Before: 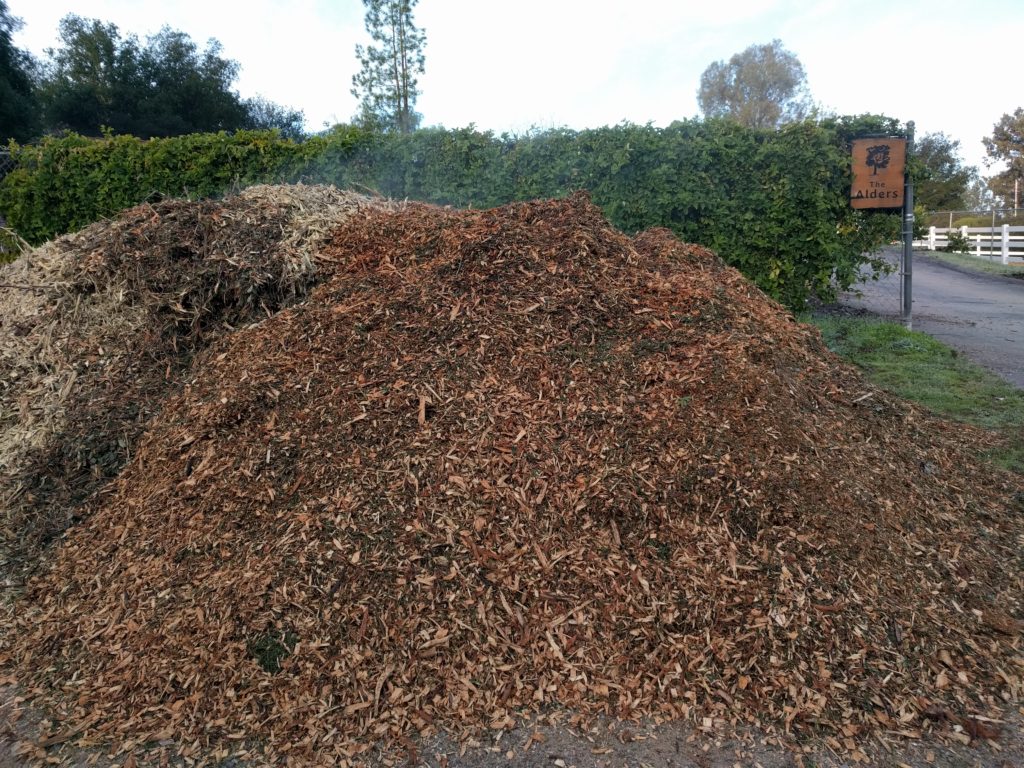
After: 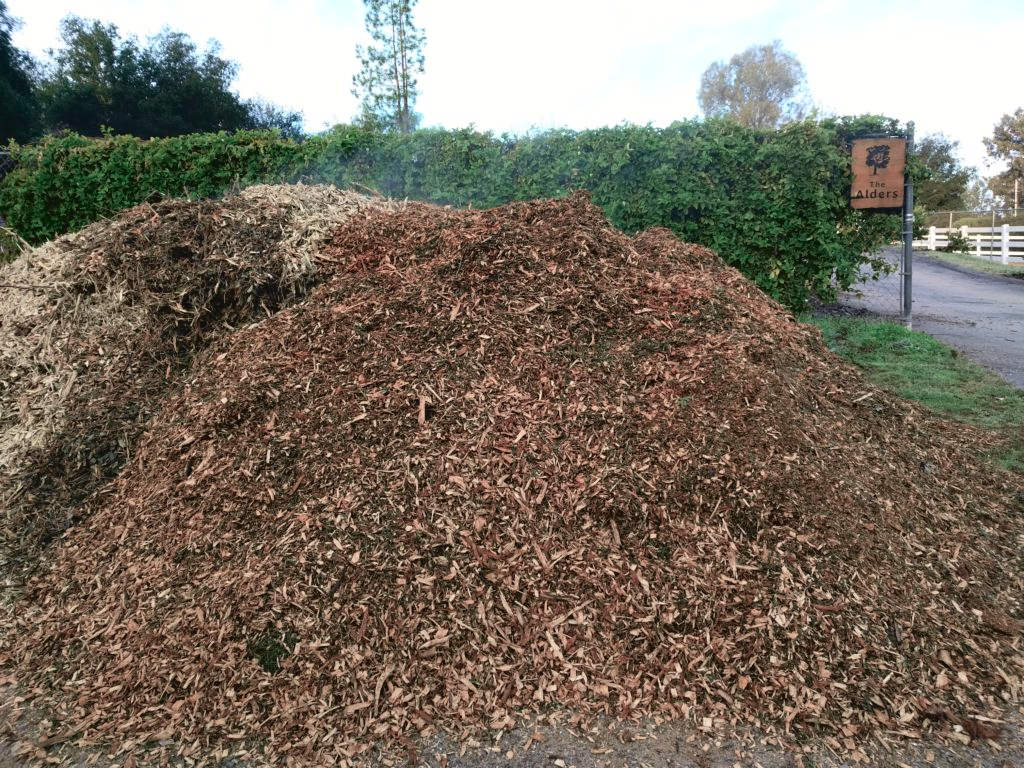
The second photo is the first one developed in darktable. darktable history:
tone curve: curves: ch0 [(0, 0.039) (0.104, 0.094) (0.285, 0.301) (0.689, 0.764) (0.89, 0.926) (0.994, 0.971)]; ch1 [(0, 0) (0.337, 0.249) (0.437, 0.411) (0.485, 0.487) (0.515, 0.514) (0.566, 0.563) (0.641, 0.655) (1, 1)]; ch2 [(0, 0) (0.314, 0.301) (0.421, 0.411) (0.502, 0.505) (0.528, 0.54) (0.557, 0.555) (0.612, 0.583) (0.722, 0.67) (1, 1)], color space Lab, independent channels, preserve colors none
exposure: exposure 0.2 EV, compensate highlight preservation false
